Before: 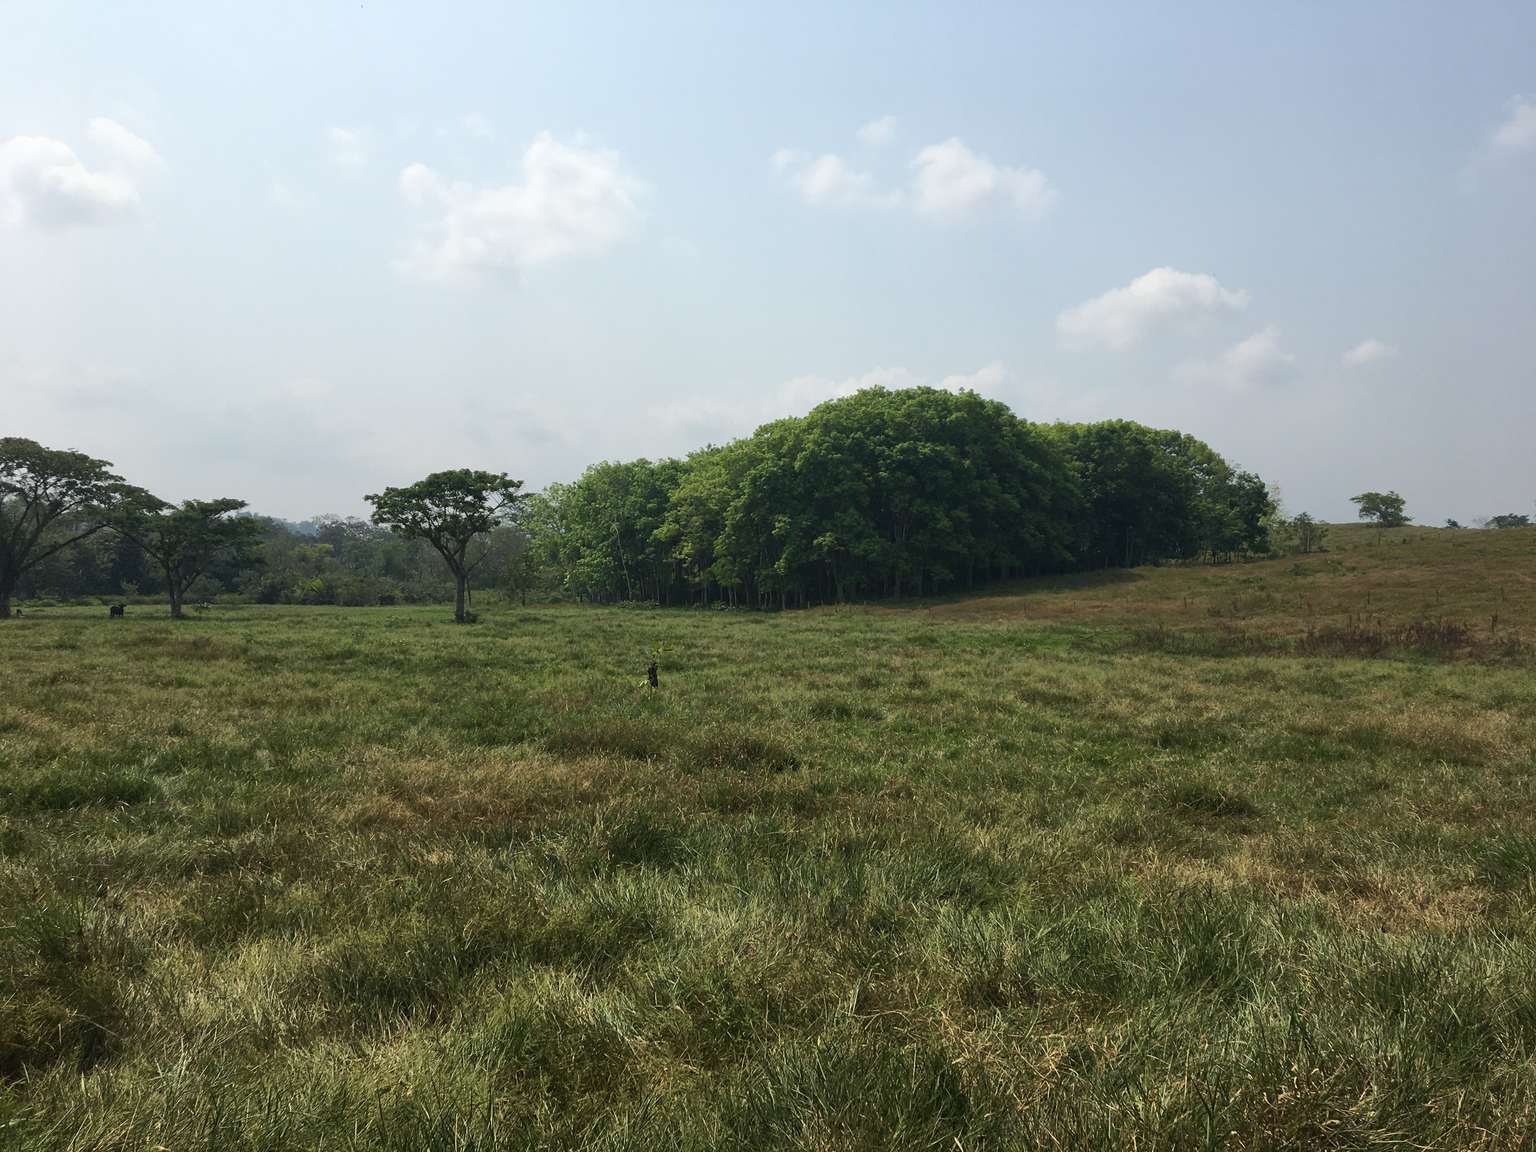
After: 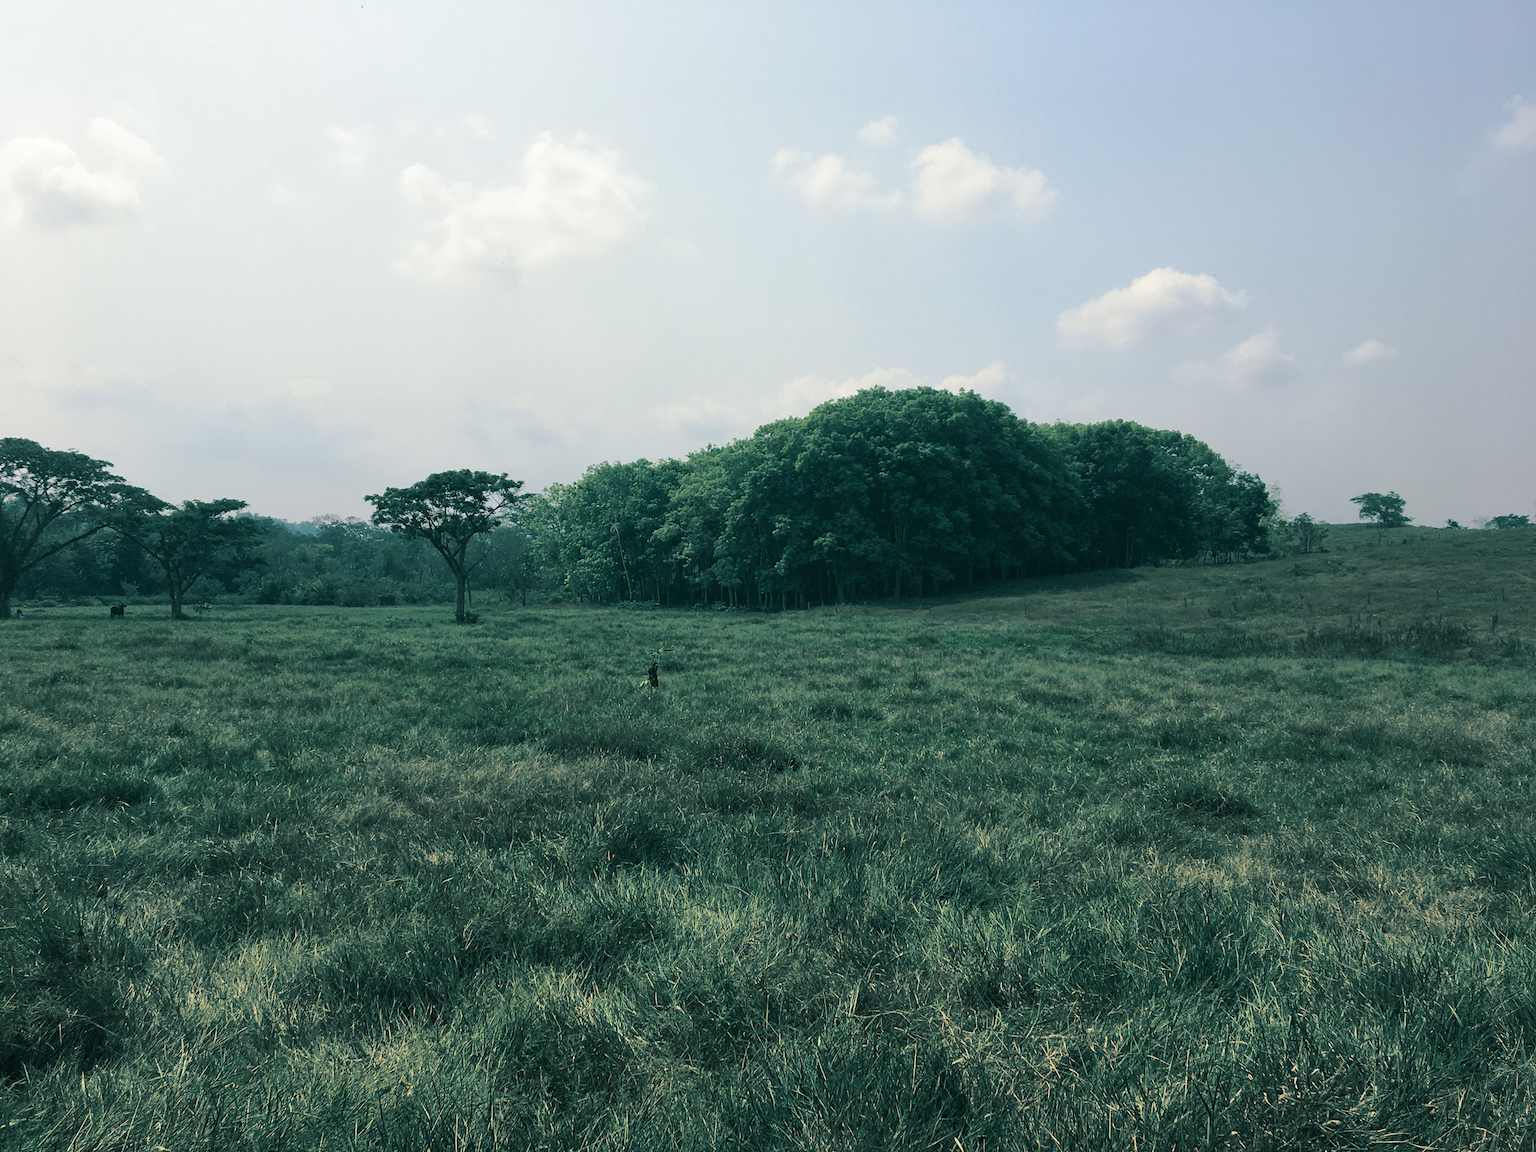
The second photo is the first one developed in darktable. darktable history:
split-toning: shadows › hue 186.43°, highlights › hue 49.29°, compress 30.29%
exposure: black level correction 0.001, compensate highlight preservation false
